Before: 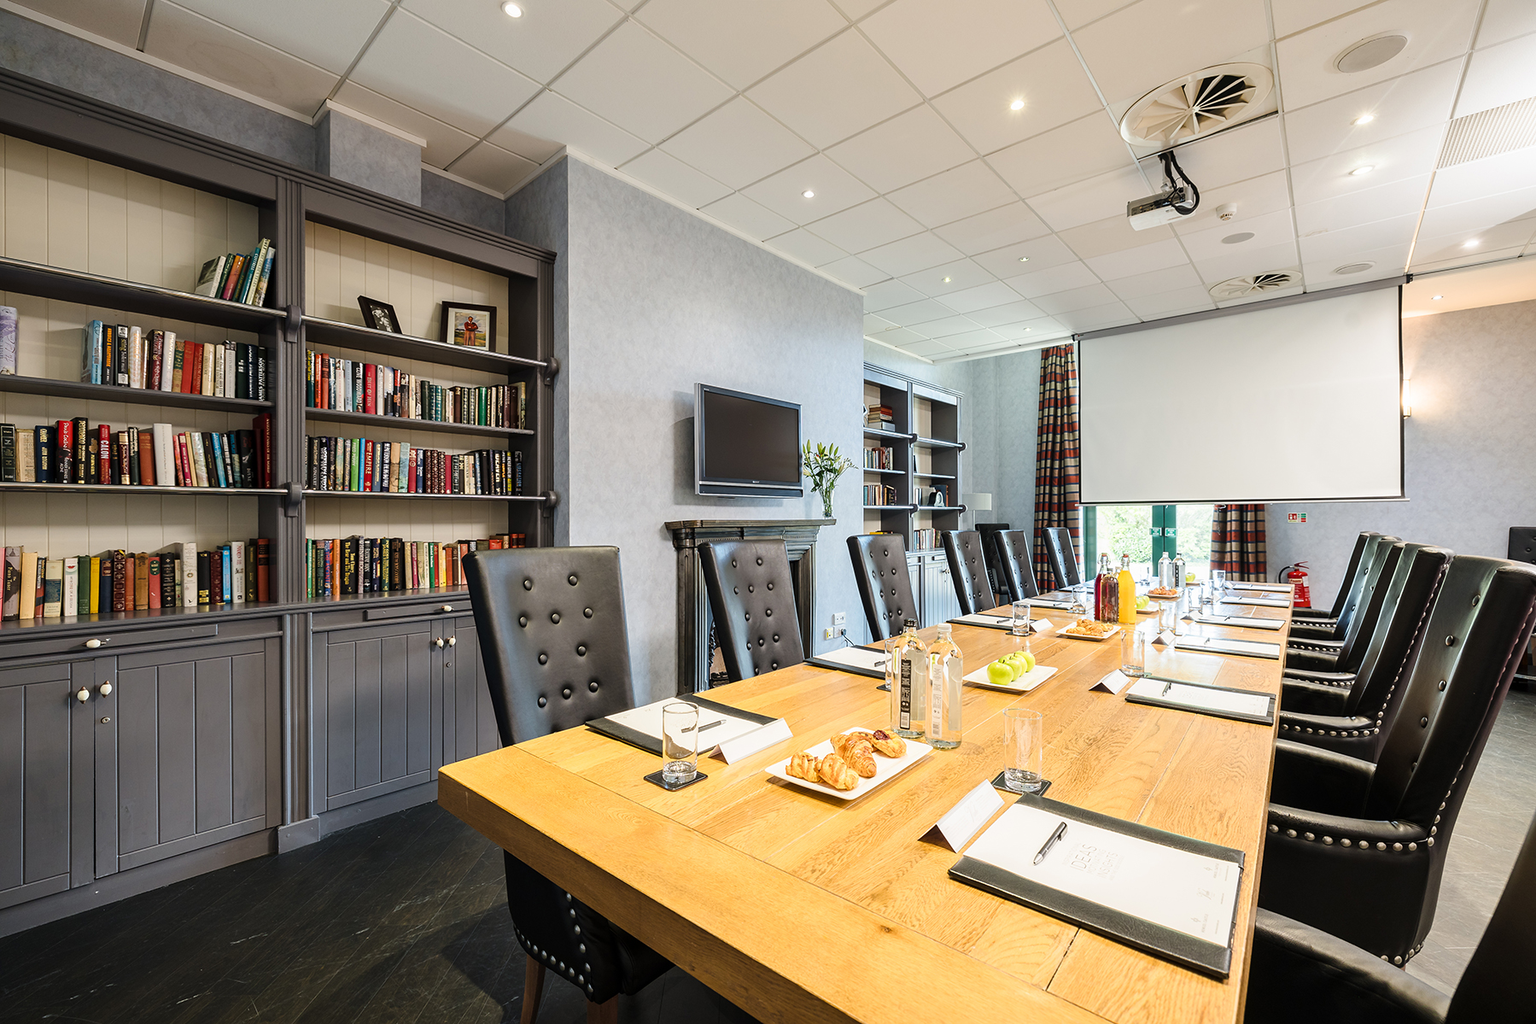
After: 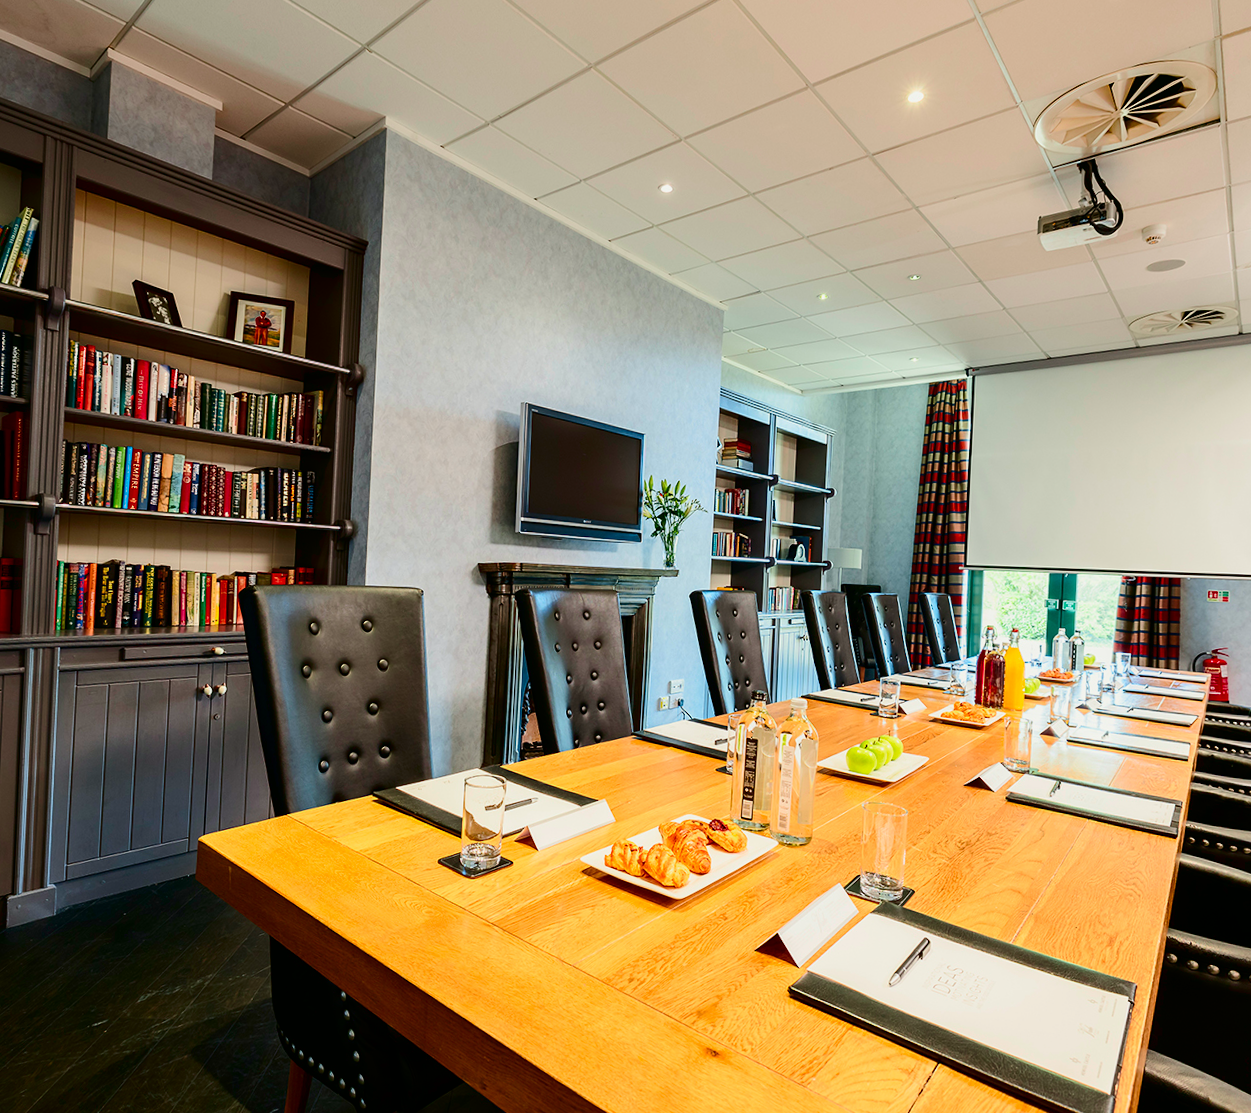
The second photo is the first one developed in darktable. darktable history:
contrast brightness saturation: contrast 0.067, brightness -0.125, saturation 0.057
crop and rotate: angle -2.96°, left 14.172%, top 0.021%, right 10.94%, bottom 0.085%
color correction: highlights b* -0.022, saturation 1.32
tone curve: curves: ch0 [(0, 0) (0.068, 0.031) (0.175, 0.132) (0.337, 0.304) (0.498, 0.511) (0.748, 0.762) (0.993, 0.954)]; ch1 [(0, 0) (0.294, 0.184) (0.359, 0.34) (0.362, 0.35) (0.43, 0.41) (0.469, 0.453) (0.495, 0.489) (0.54, 0.563) (0.612, 0.641) (1, 1)]; ch2 [(0, 0) (0.431, 0.419) (0.495, 0.502) (0.524, 0.534) (0.557, 0.56) (0.634, 0.654) (0.728, 0.722) (1, 1)], color space Lab, independent channels, preserve colors none
